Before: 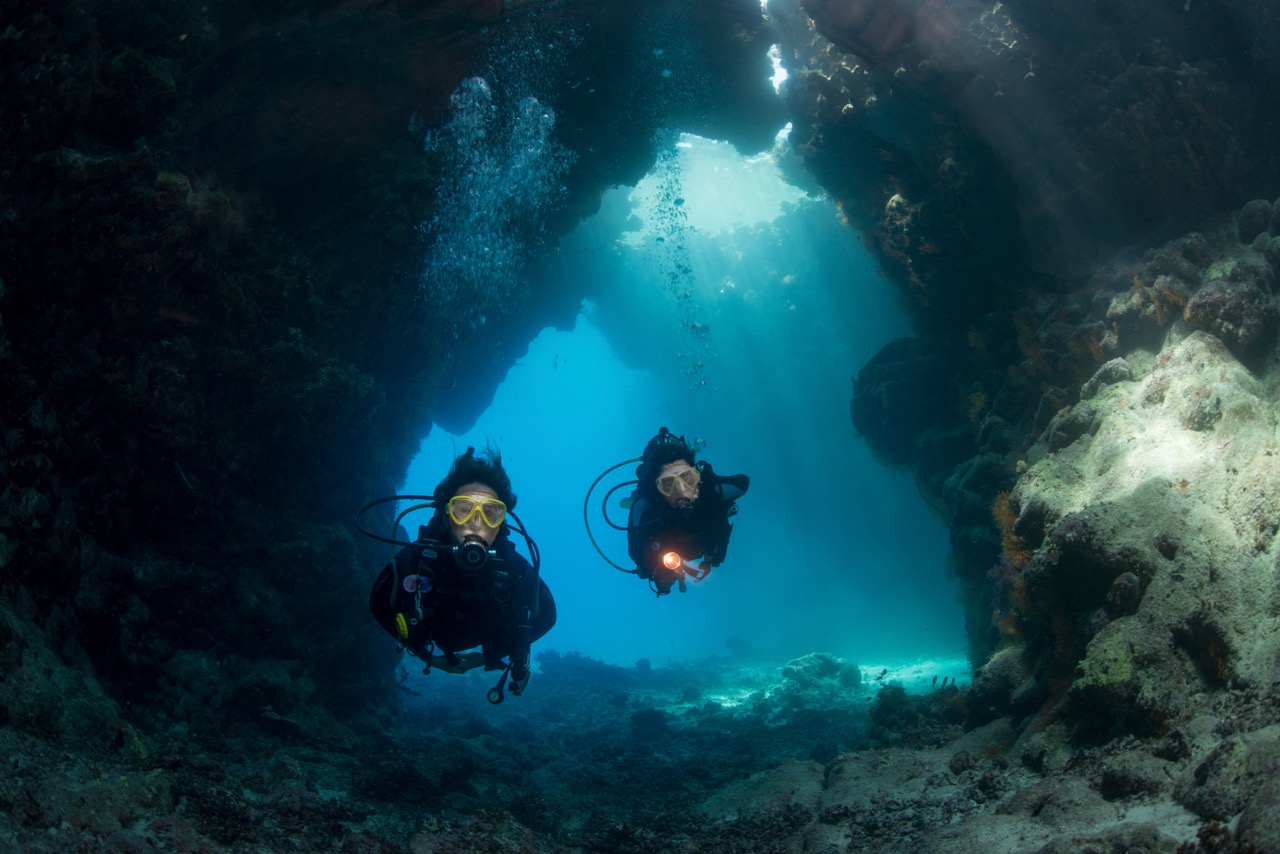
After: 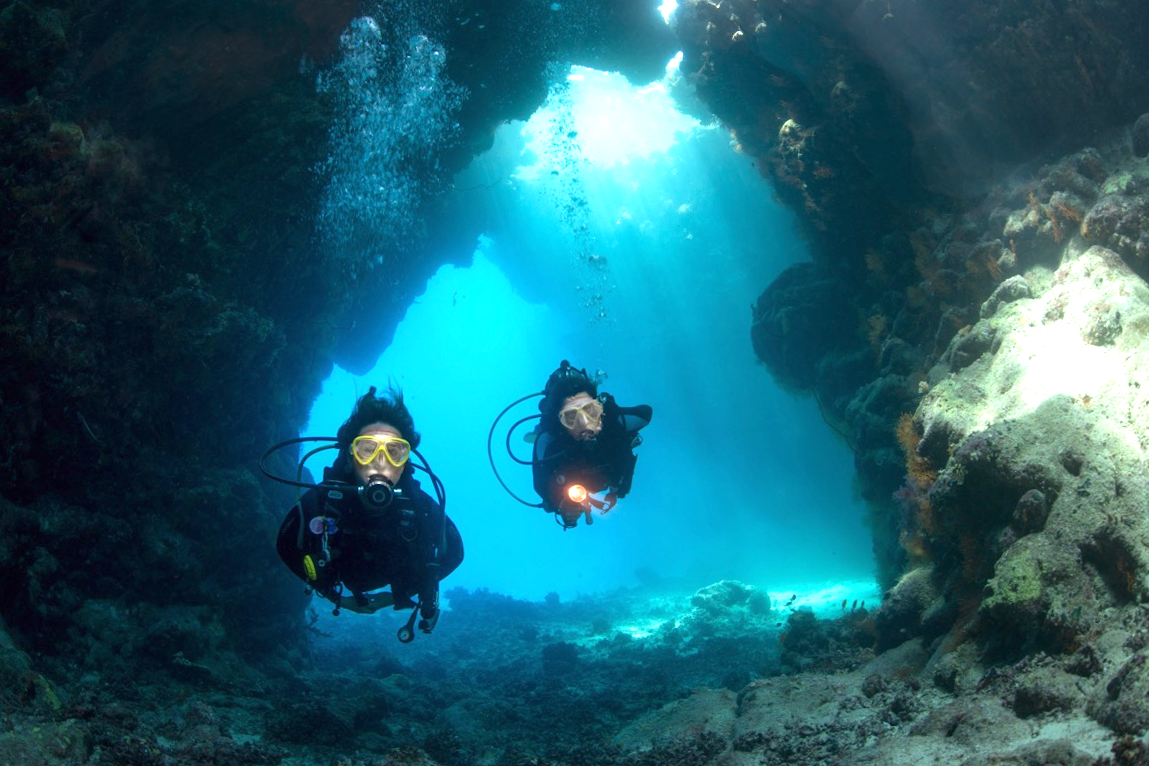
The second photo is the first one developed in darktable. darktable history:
white balance: emerald 1
crop and rotate: angle 1.96°, left 5.673%, top 5.673%
exposure: black level correction 0, exposure 1.1 EV, compensate exposure bias true, compensate highlight preservation false
